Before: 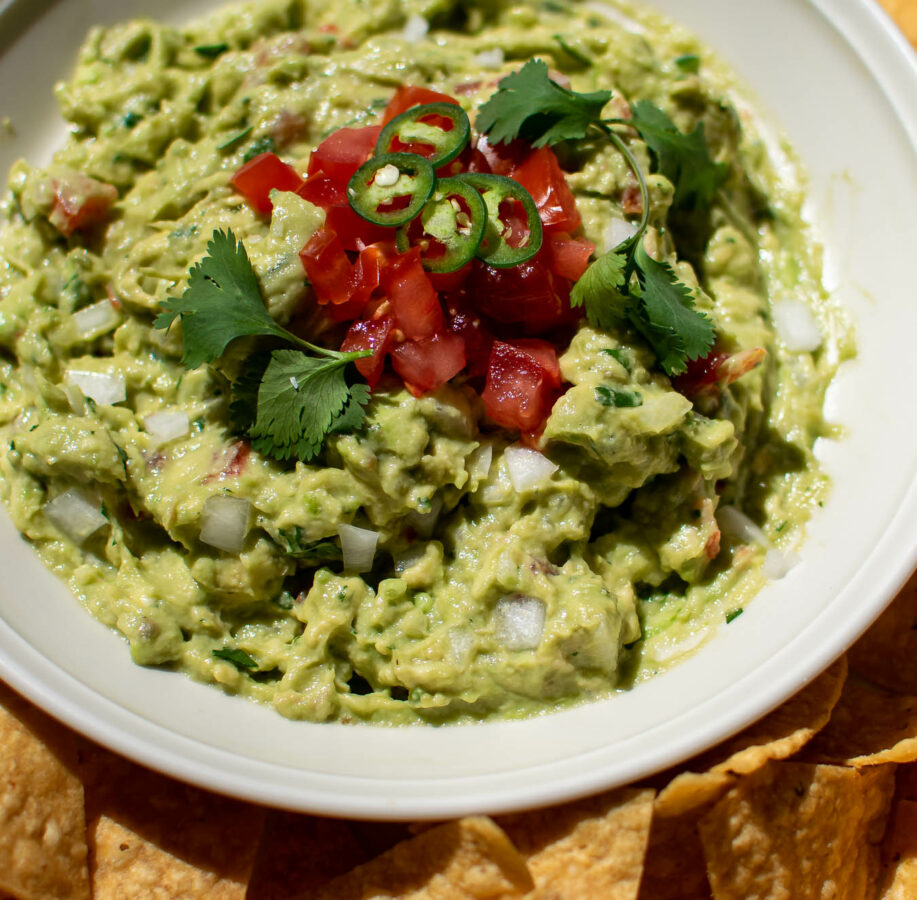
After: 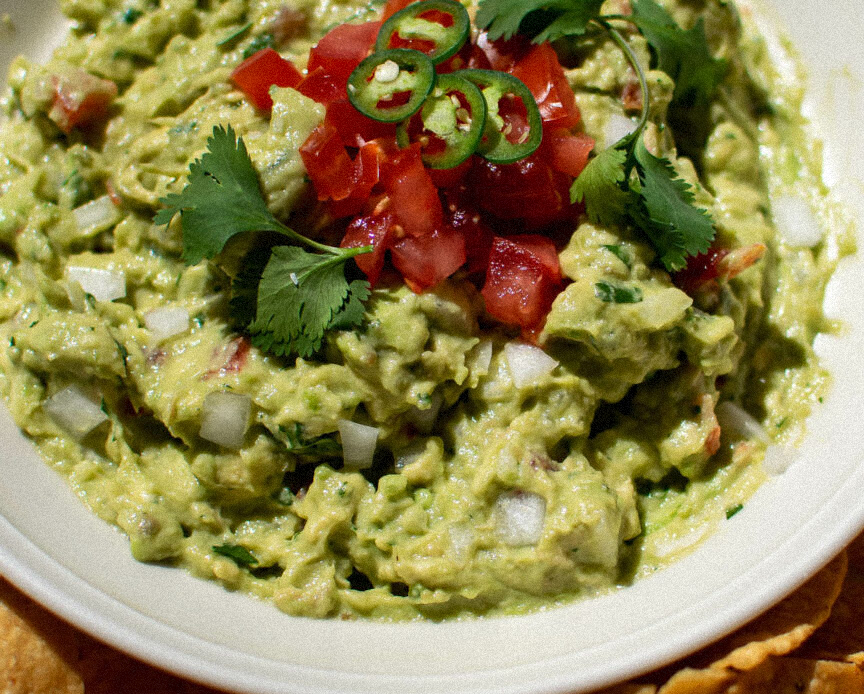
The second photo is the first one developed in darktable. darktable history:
grain: mid-tones bias 0%
crop and rotate: angle 0.03°, top 11.643%, right 5.651%, bottom 11.189%
